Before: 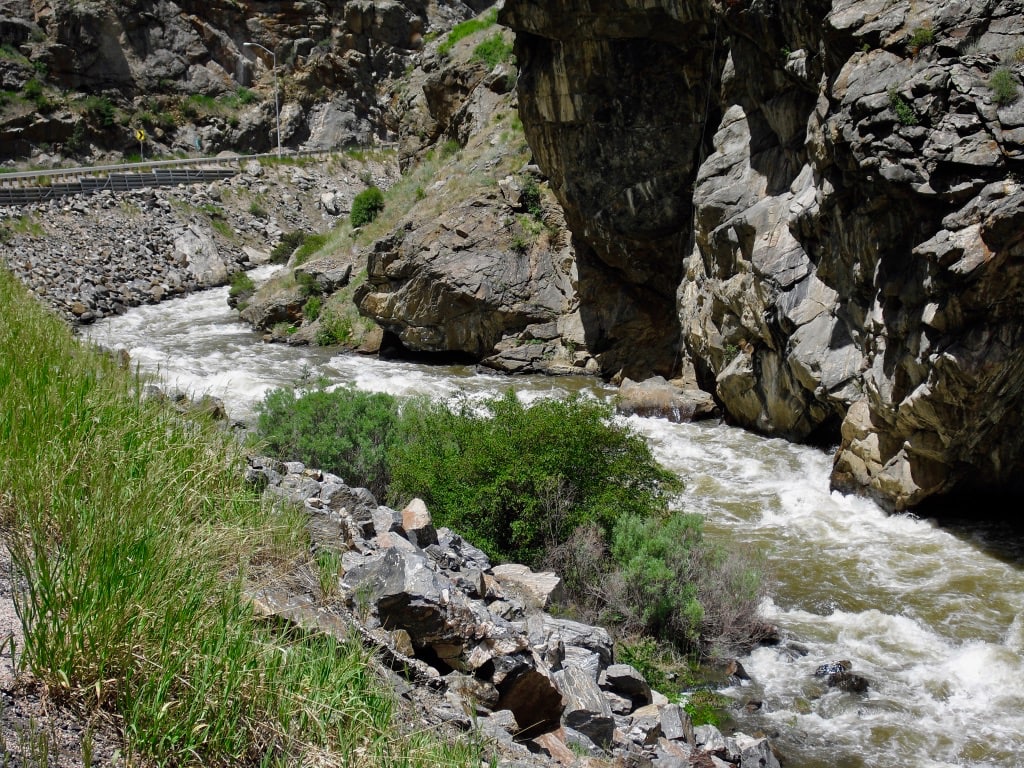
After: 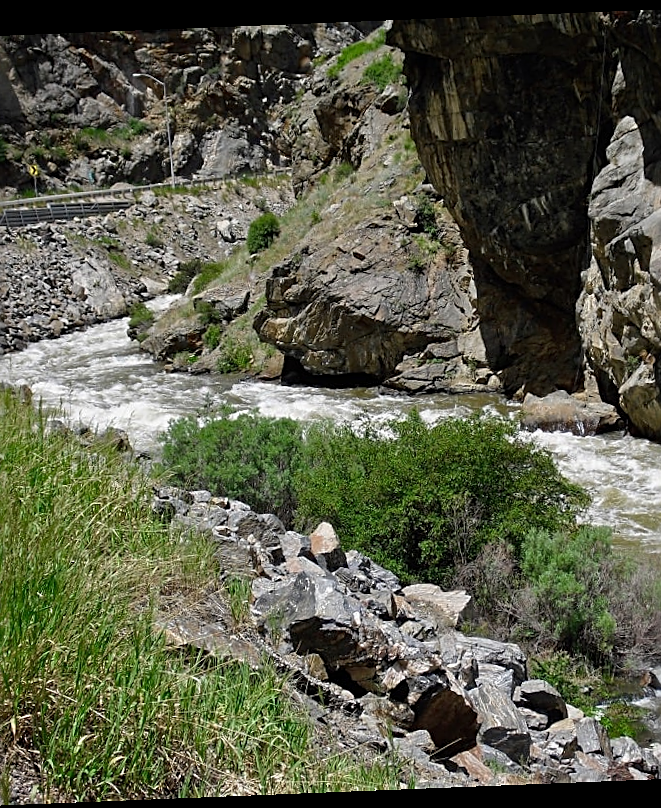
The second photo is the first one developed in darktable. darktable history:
crop: left 10.644%, right 26.528%
sharpen: amount 0.6
rotate and perspective: rotation -2.29°, automatic cropping off
